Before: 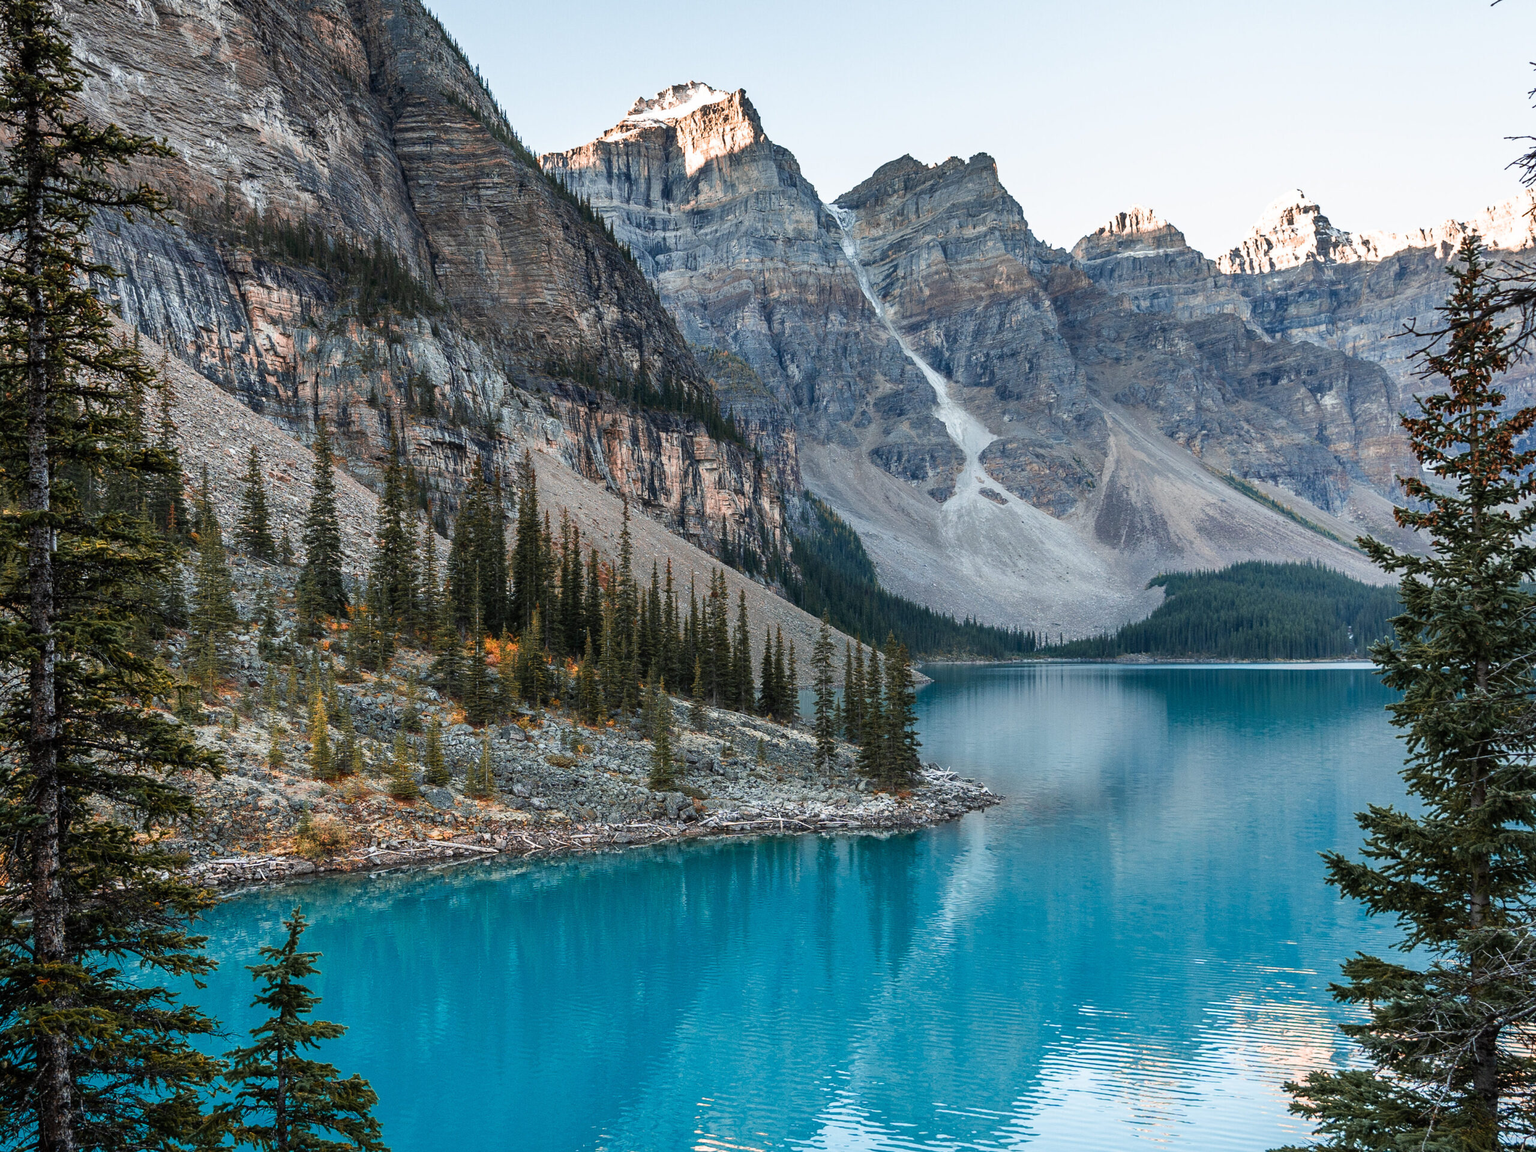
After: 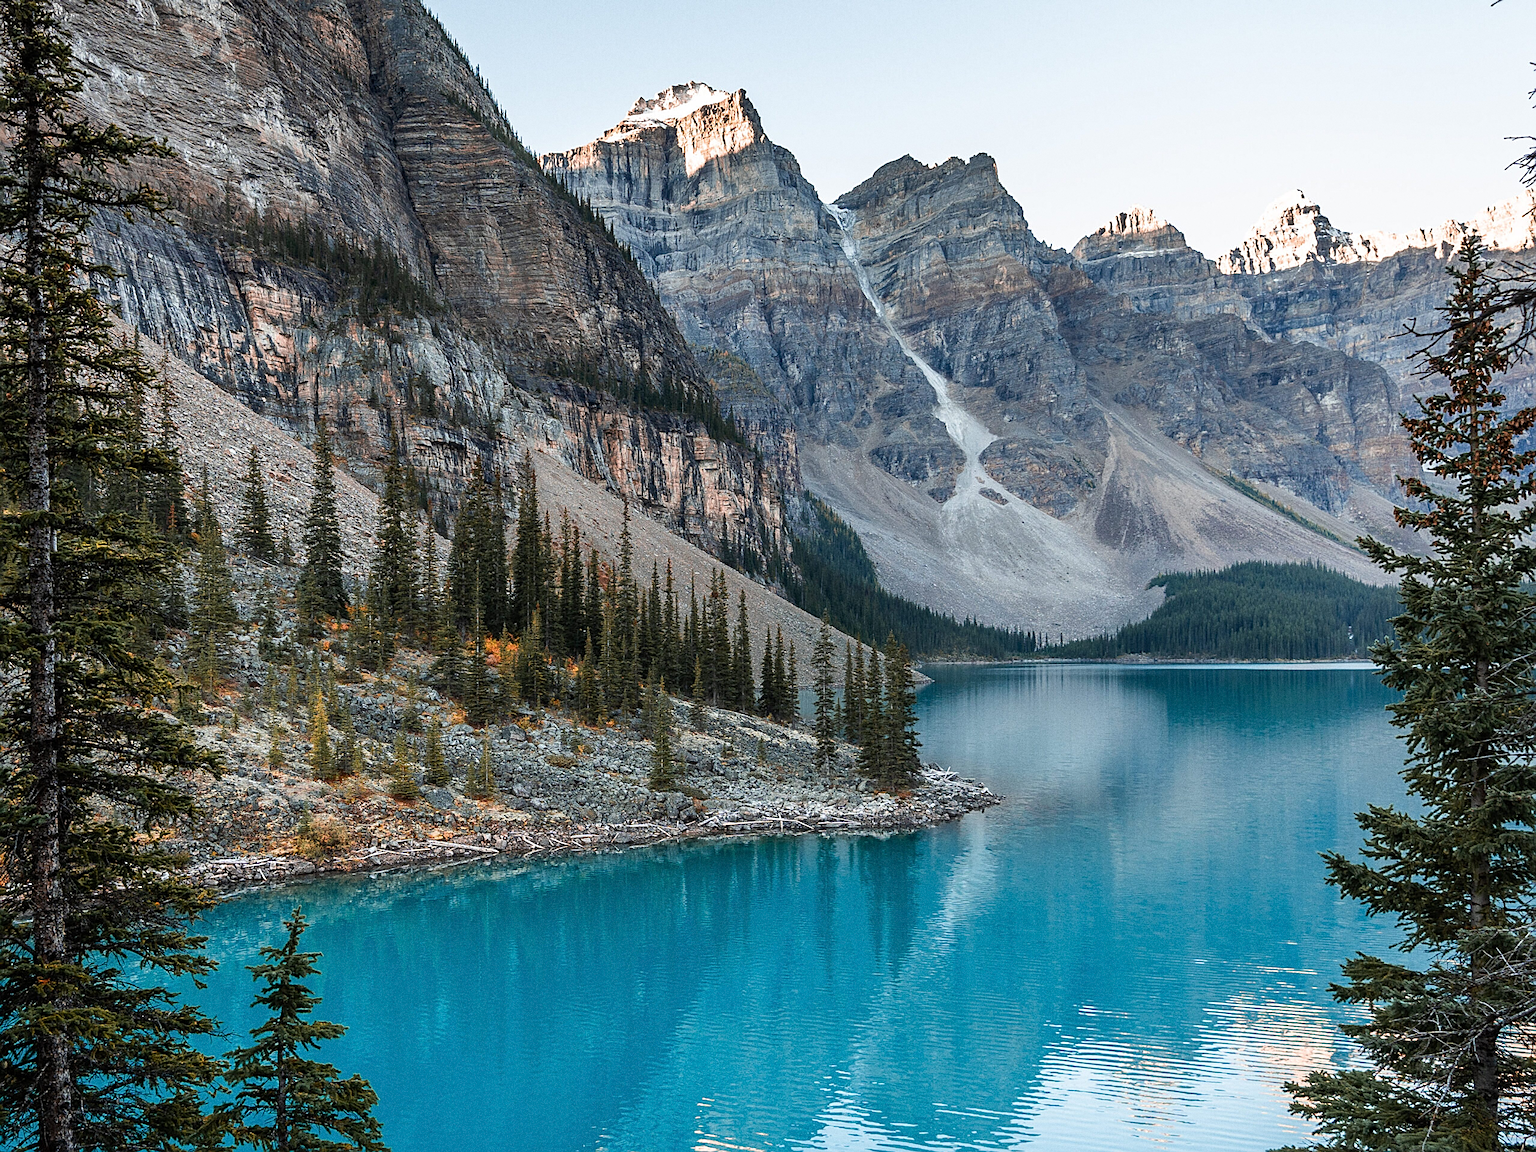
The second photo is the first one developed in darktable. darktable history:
grain: coarseness 0.09 ISO
sharpen: on, module defaults
